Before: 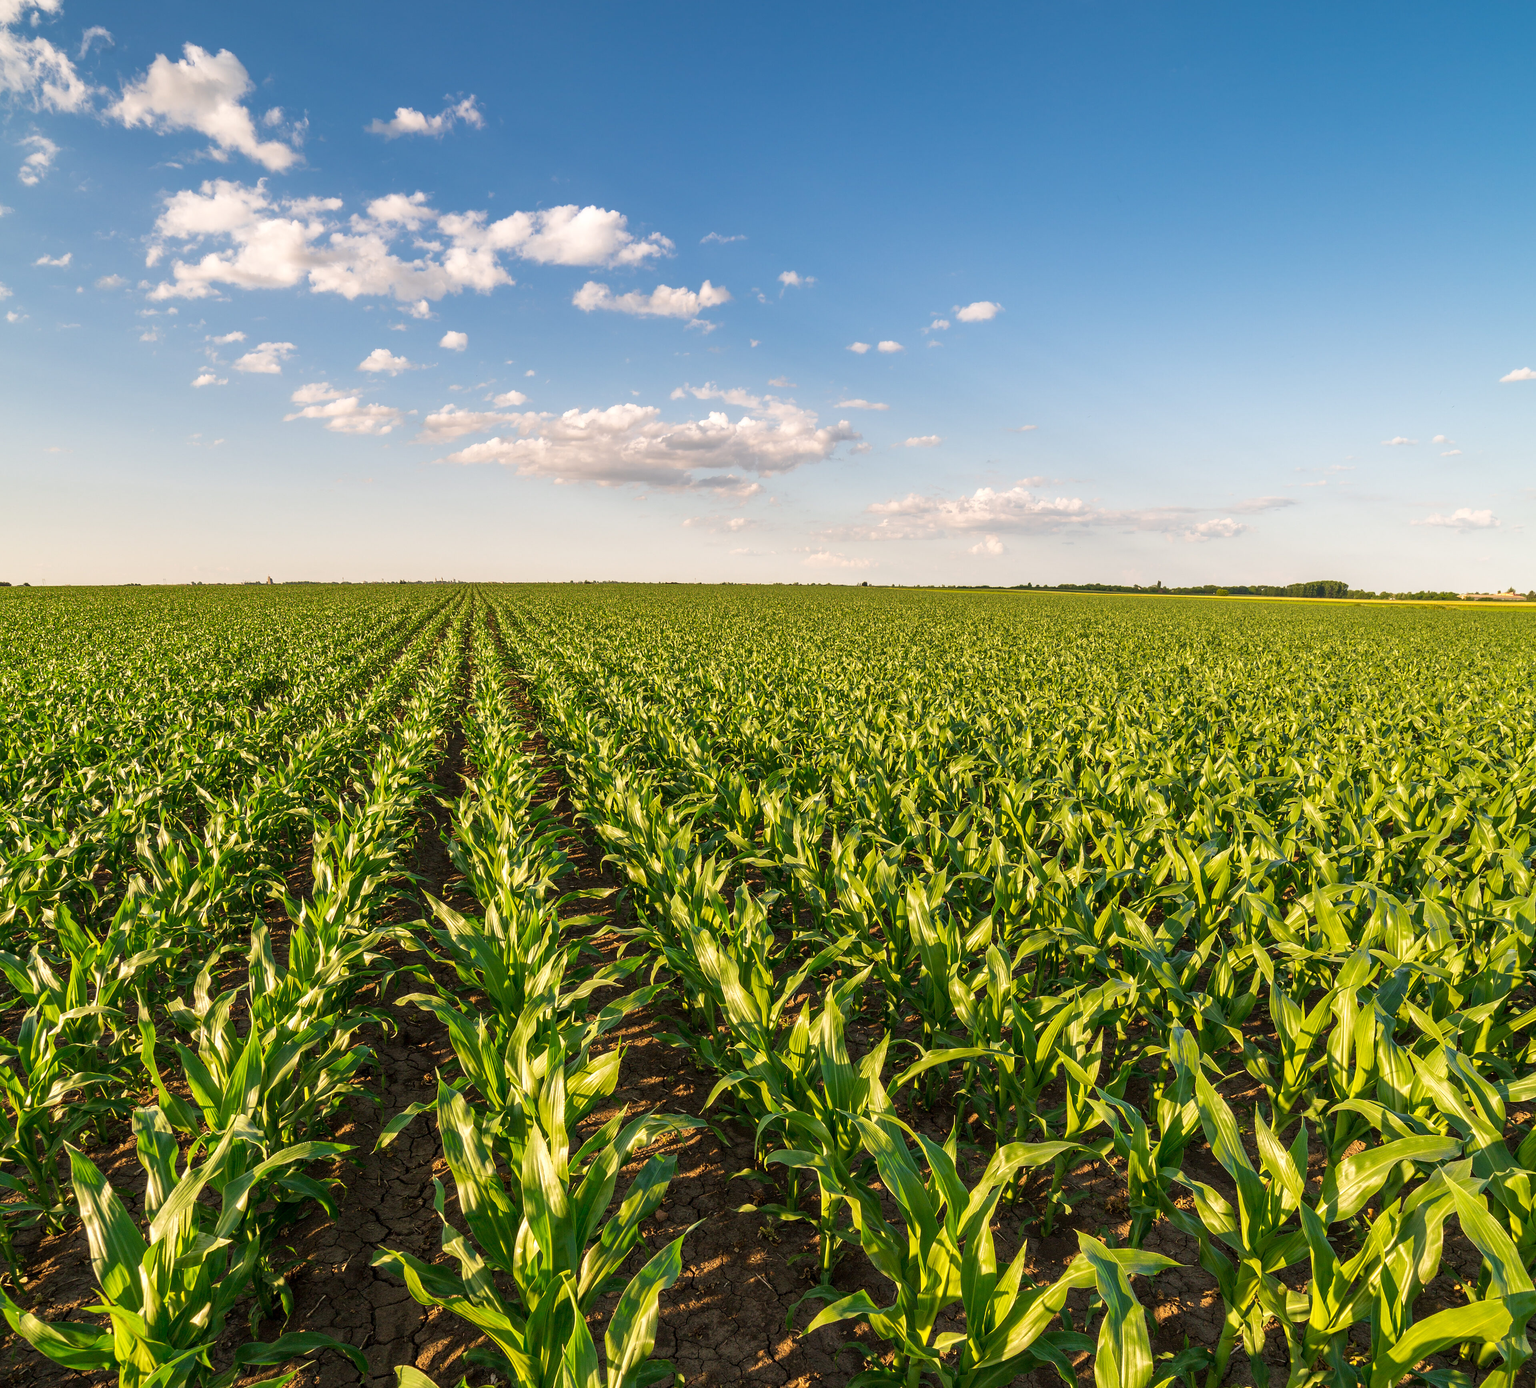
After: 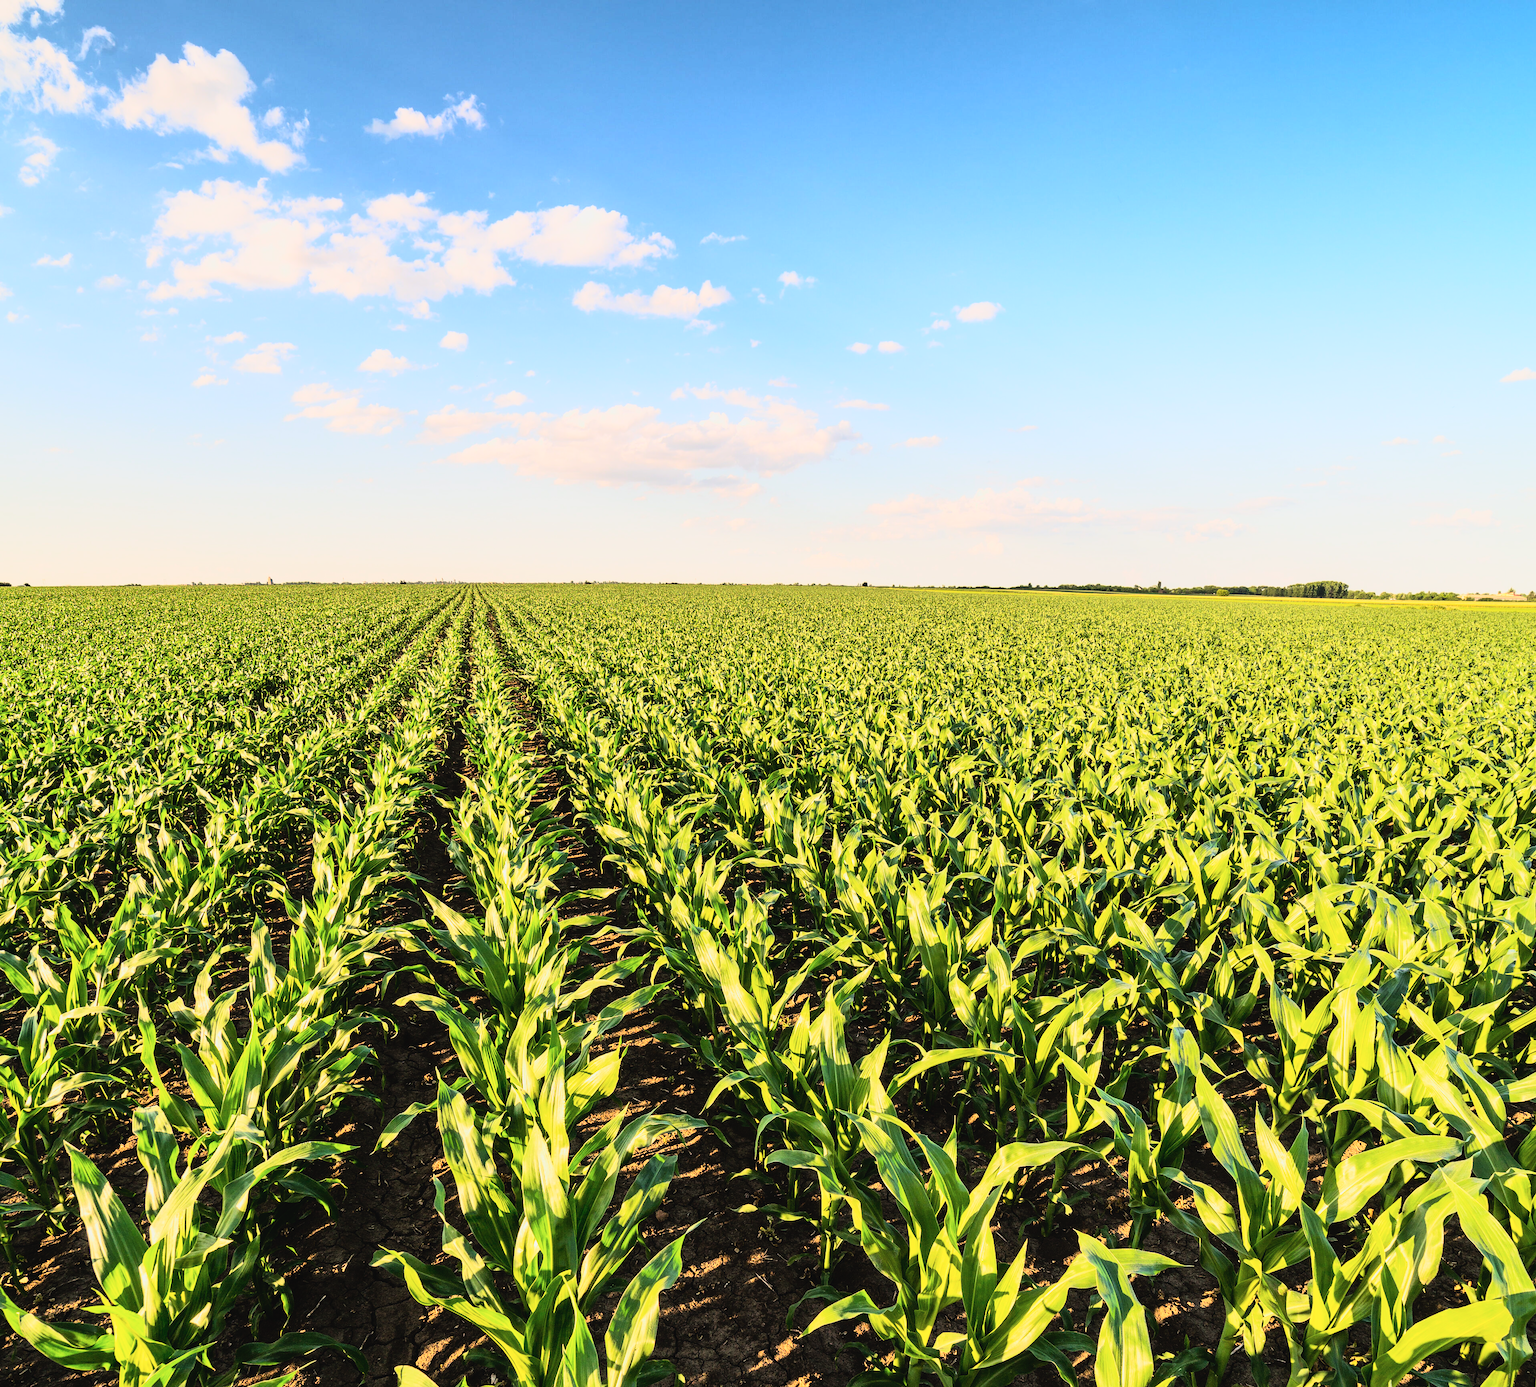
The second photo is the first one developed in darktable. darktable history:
rgb curve: curves: ch0 [(0, 0) (0.21, 0.15) (0.24, 0.21) (0.5, 0.75) (0.75, 0.96) (0.89, 0.99) (1, 1)]; ch1 [(0, 0.02) (0.21, 0.13) (0.25, 0.2) (0.5, 0.67) (0.75, 0.9) (0.89, 0.97) (1, 1)]; ch2 [(0, 0.02) (0.21, 0.13) (0.25, 0.2) (0.5, 0.67) (0.75, 0.9) (0.89, 0.97) (1, 1)], compensate middle gray true
contrast brightness saturation: contrast -0.08, brightness -0.04, saturation -0.11
